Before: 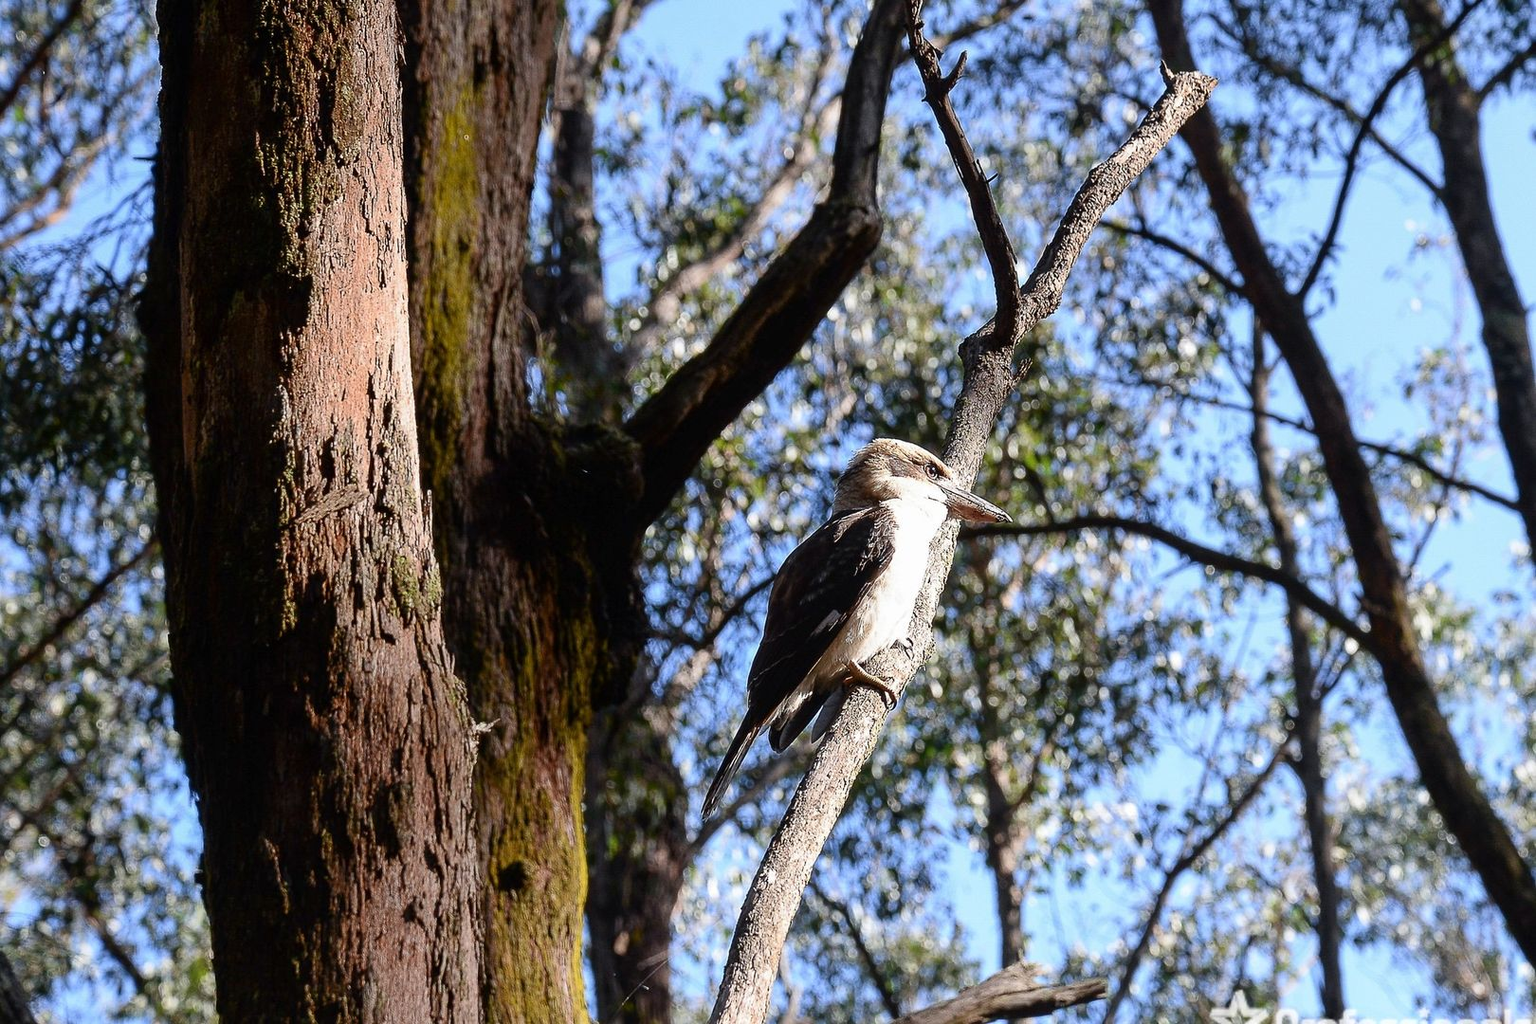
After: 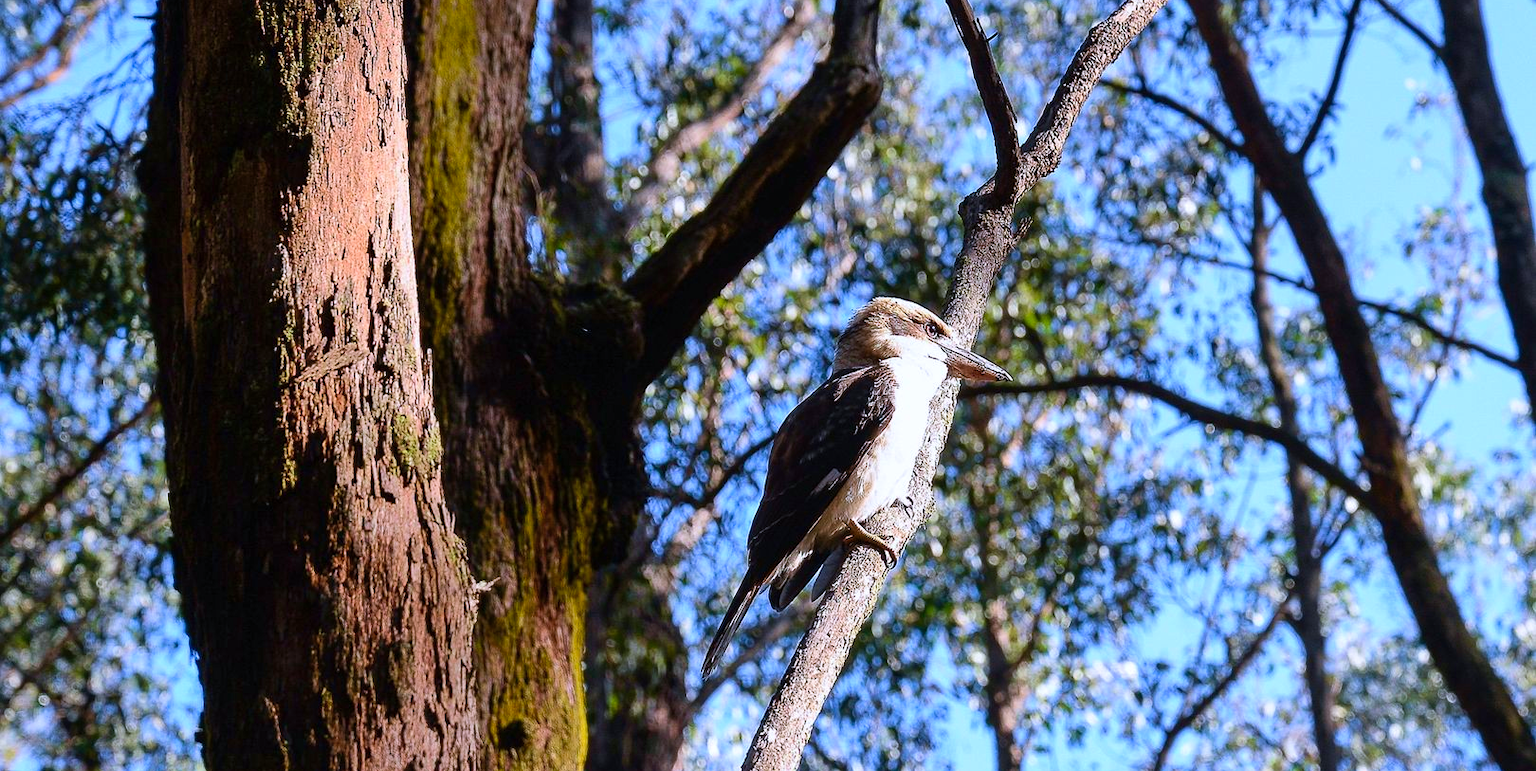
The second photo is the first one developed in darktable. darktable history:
shadows and highlights: radius 133.6, soften with gaussian
color calibration: illuminant as shot in camera, x 0.358, y 0.373, temperature 4628.91 K, gamut compression 1.74
color balance rgb: shadows lift › chroma 0.9%, shadows lift › hue 112.43°, linear chroma grading › global chroma 24.744%, perceptual saturation grading › global saturation 0.726%, global vibrance 10.72%
crop: top 13.807%, bottom 10.77%
velvia: on, module defaults
